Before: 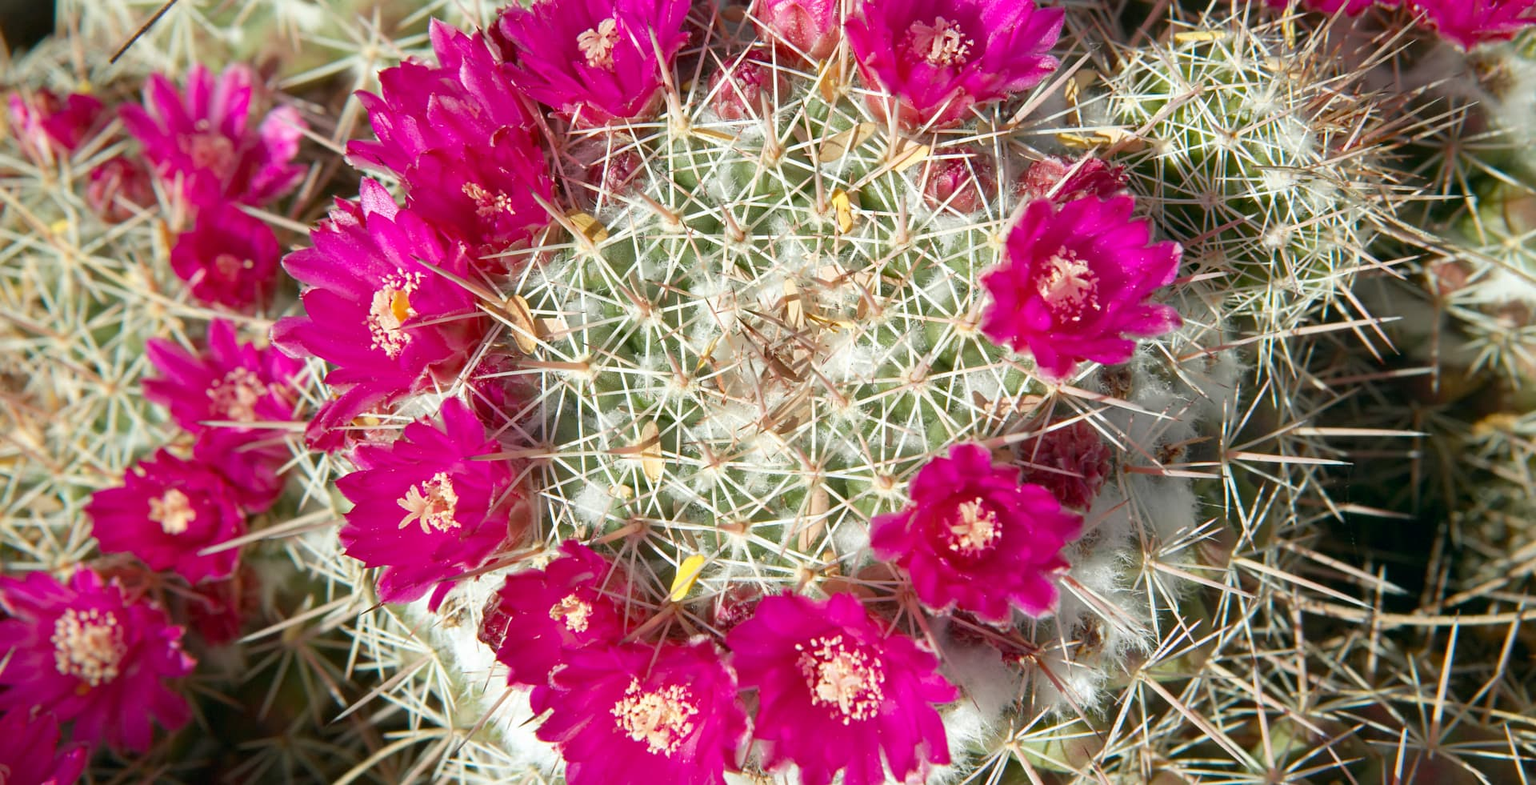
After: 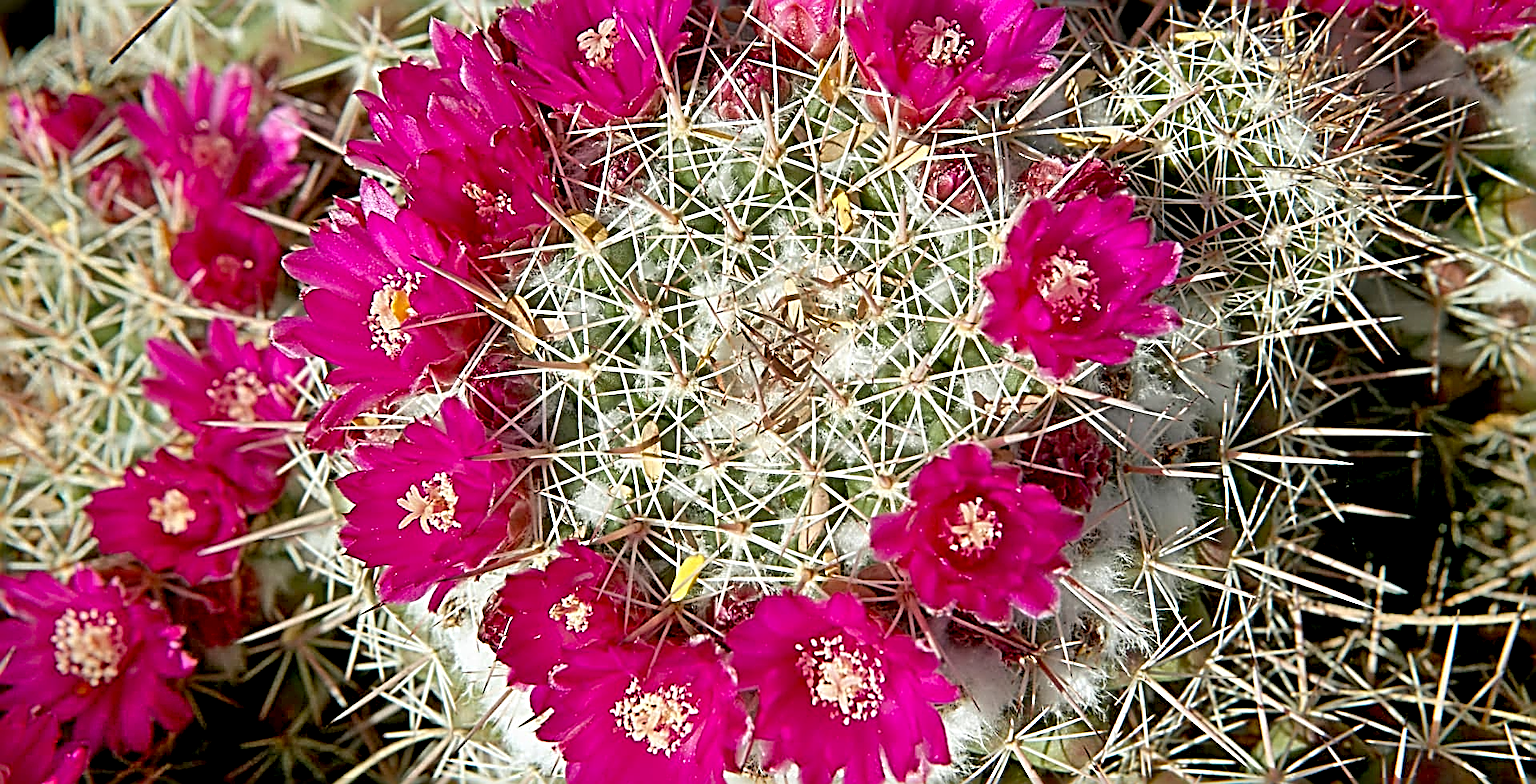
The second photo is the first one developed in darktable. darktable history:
sharpen: radius 3.158, amount 1.731
exposure: black level correction 0.016, exposure -0.009 EV, compensate highlight preservation false
shadows and highlights: soften with gaussian
